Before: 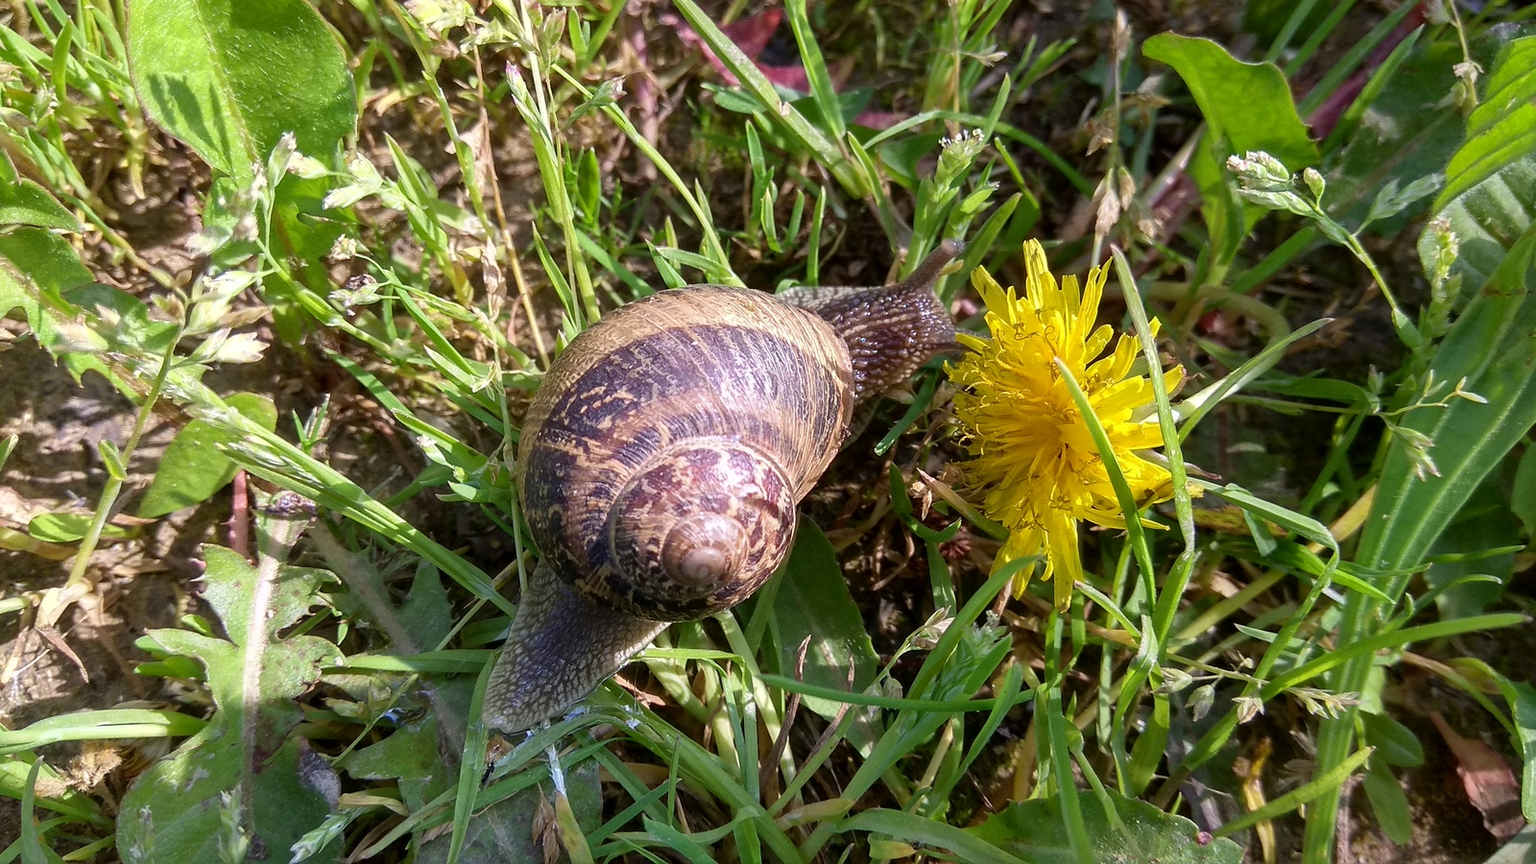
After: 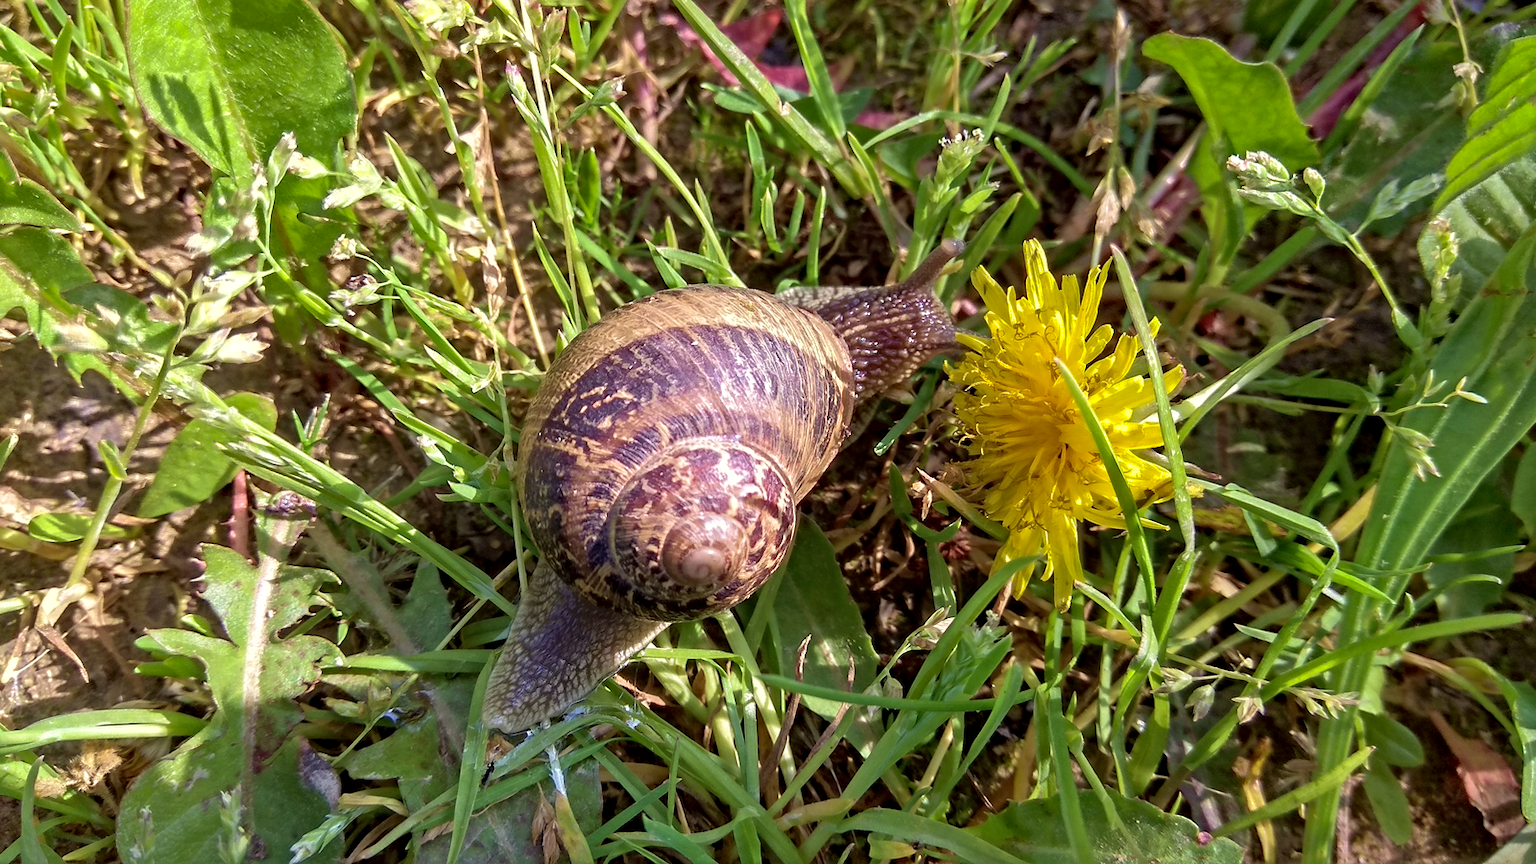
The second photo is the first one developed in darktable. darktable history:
velvia: on, module defaults
shadows and highlights: on, module defaults
color correction: highlights a* -0.95, highlights b* 4.5, shadows a* 3.55
contrast equalizer: y [[0.5, 0.5, 0.501, 0.63, 0.504, 0.5], [0.5 ×6], [0.5 ×6], [0 ×6], [0 ×6]]
